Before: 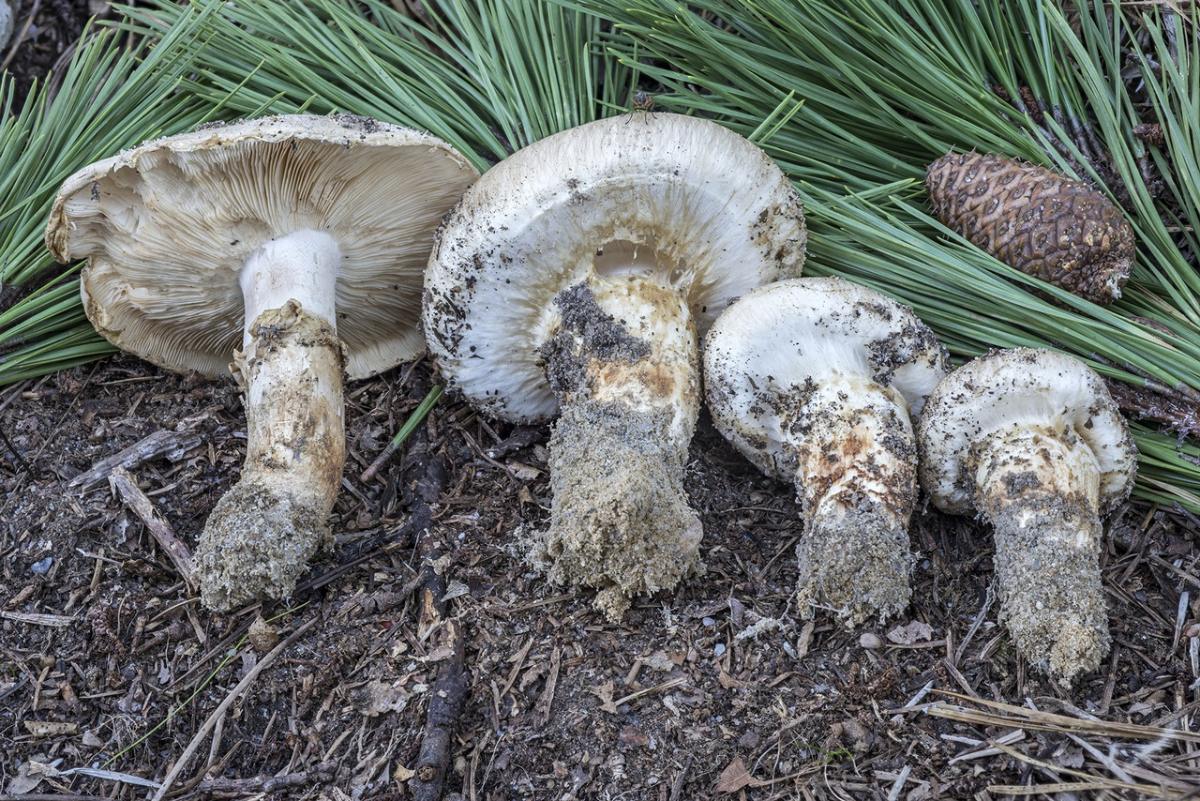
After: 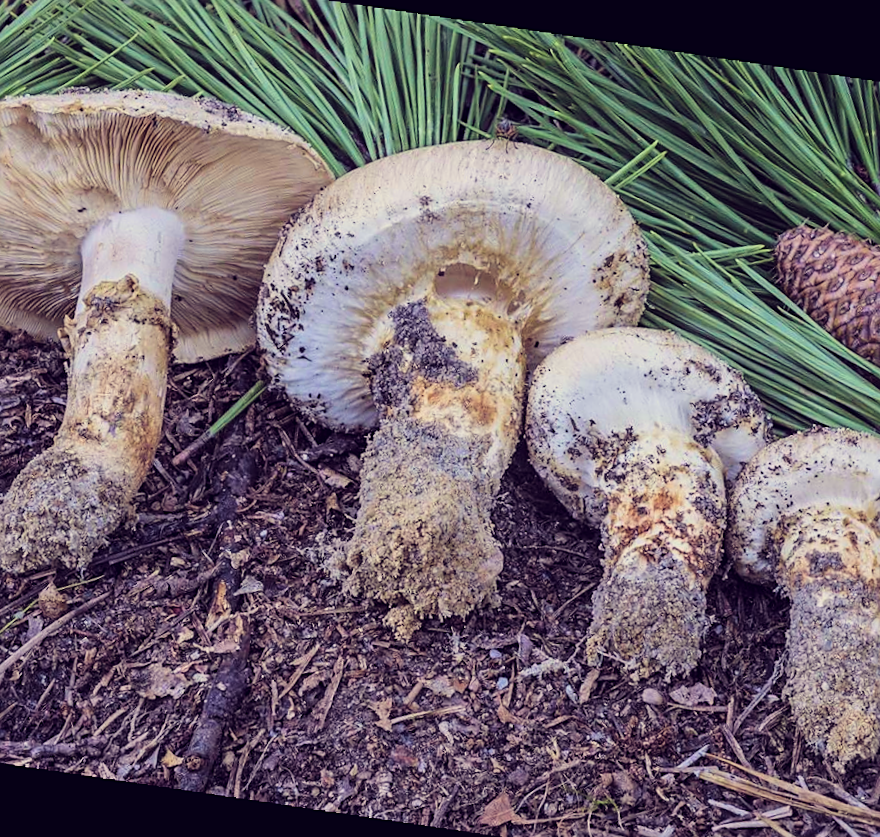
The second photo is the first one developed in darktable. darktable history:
sharpen: radius 1.864, amount 0.398, threshold 1.271
crop and rotate: angle -3.27°, left 14.277%, top 0.028%, right 10.766%, bottom 0.028%
velvia: strength 39.63%
filmic rgb: black relative exposure -7.65 EV, white relative exposure 4.56 EV, hardness 3.61, color science v6 (2022)
rotate and perspective: rotation 5.12°, automatic cropping off
color balance: lift [1.001, 0.997, 0.99, 1.01], gamma [1.007, 1, 0.975, 1.025], gain [1, 1.065, 1.052, 0.935], contrast 13.25%
